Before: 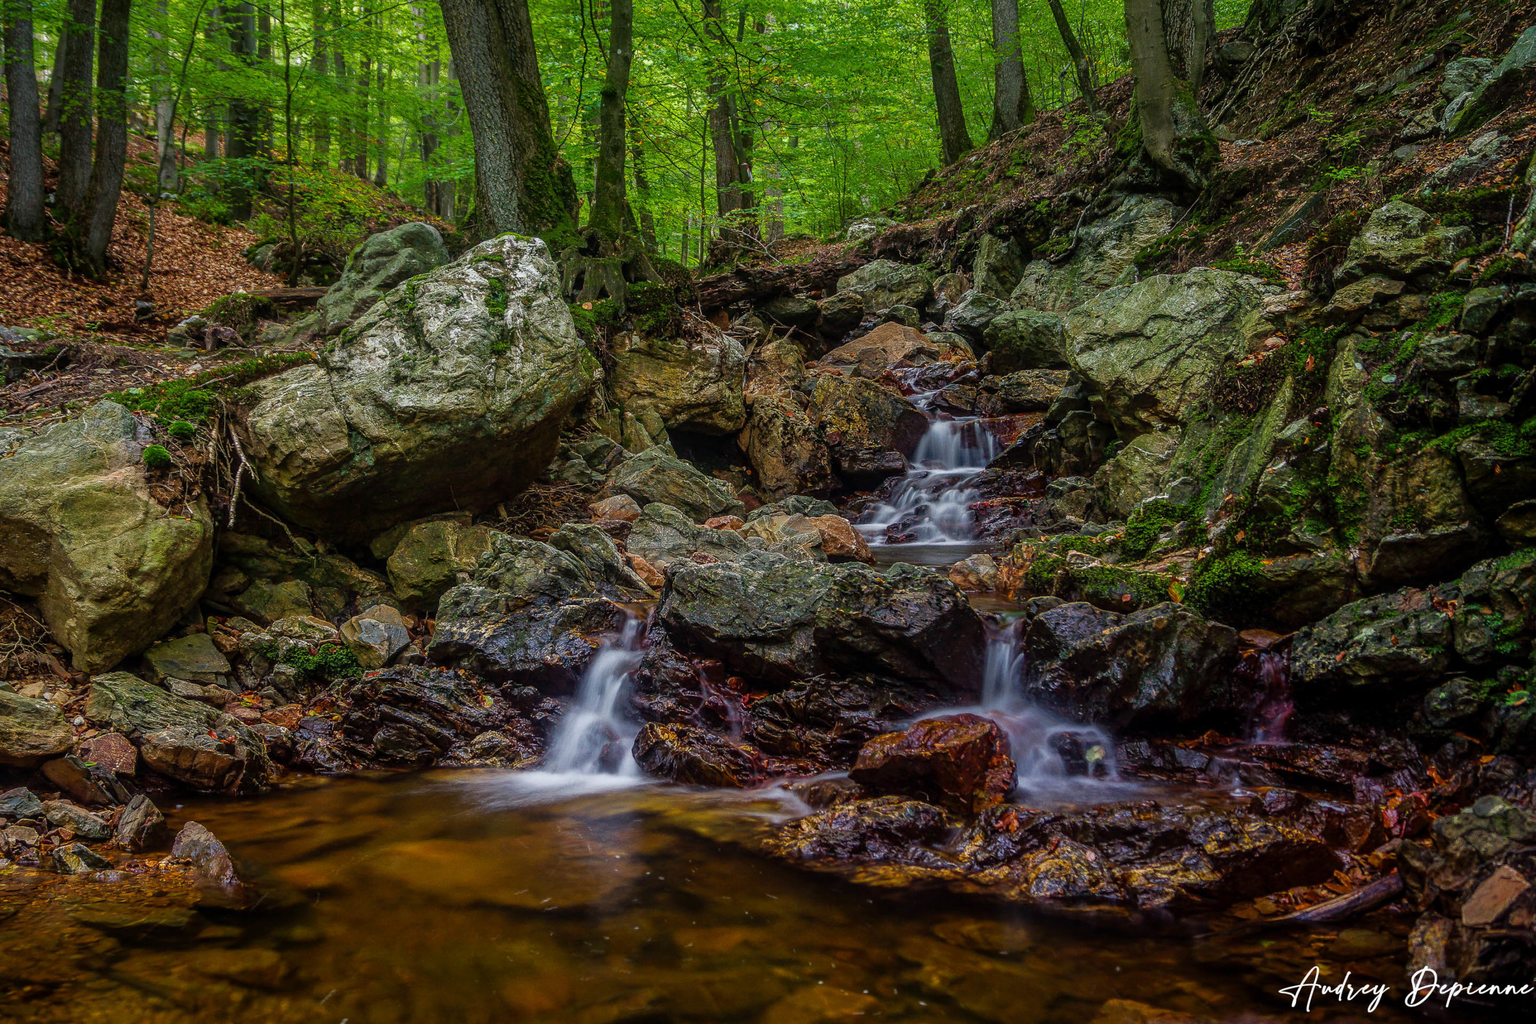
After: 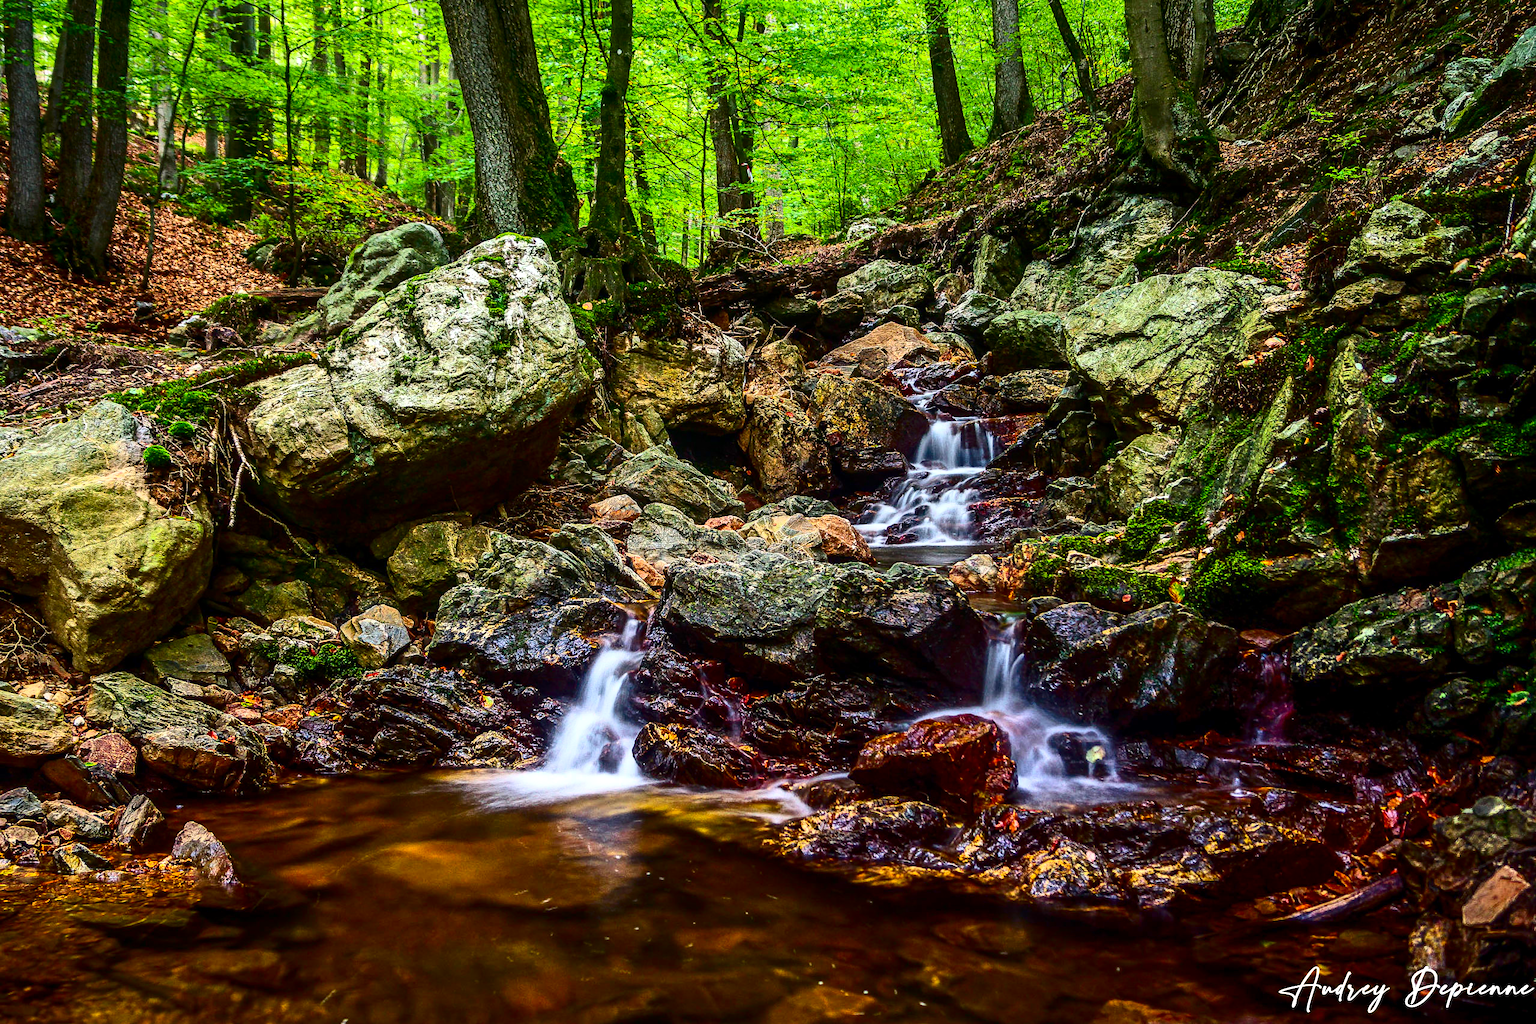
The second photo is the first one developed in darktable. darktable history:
exposure: black level correction 0.001, exposure 1.131 EV, compensate exposure bias true, compensate highlight preservation false
contrast brightness saturation: contrast 0.403, brightness 0.044, saturation 0.258
